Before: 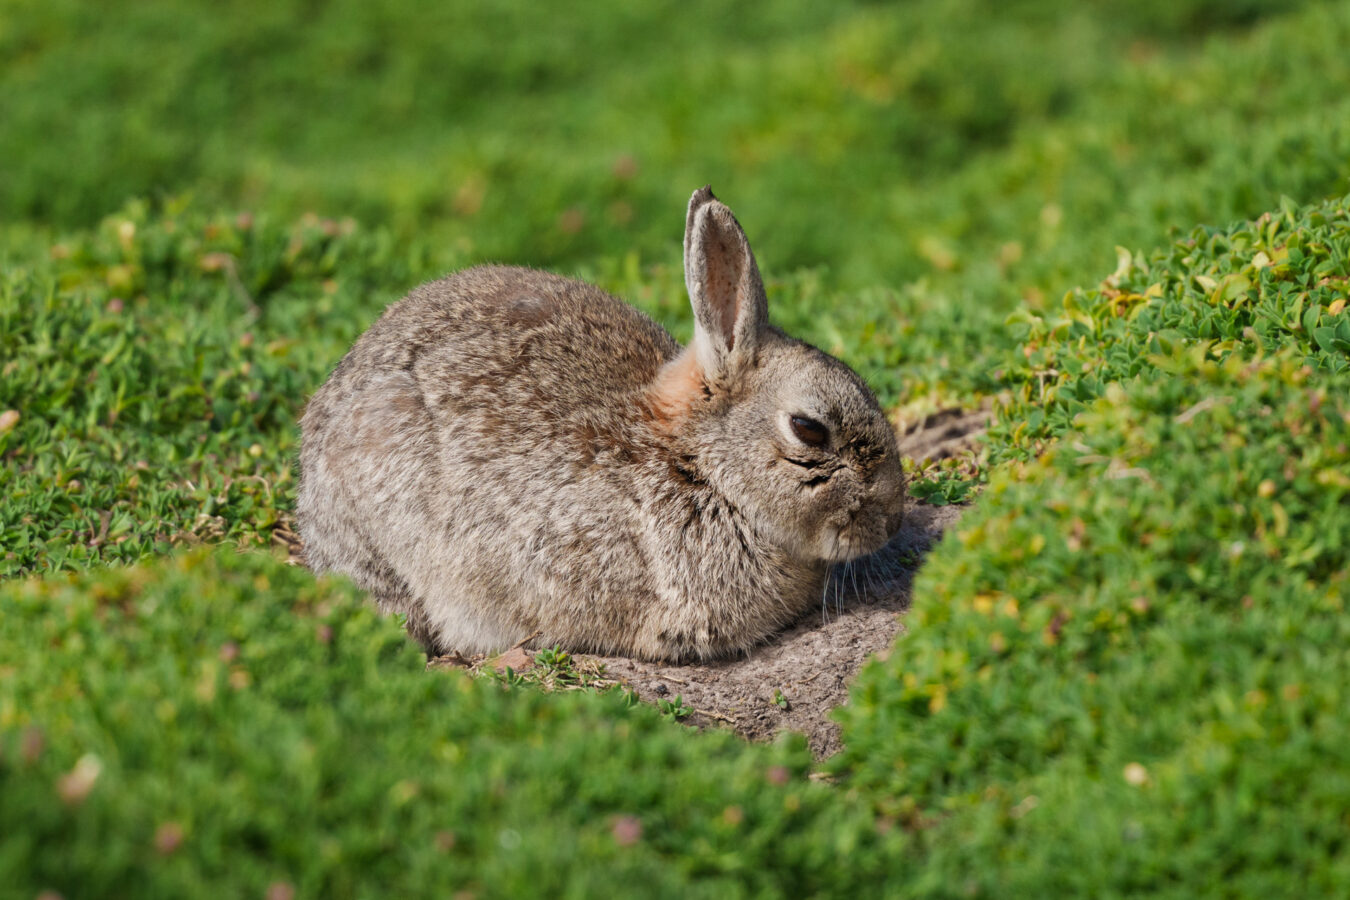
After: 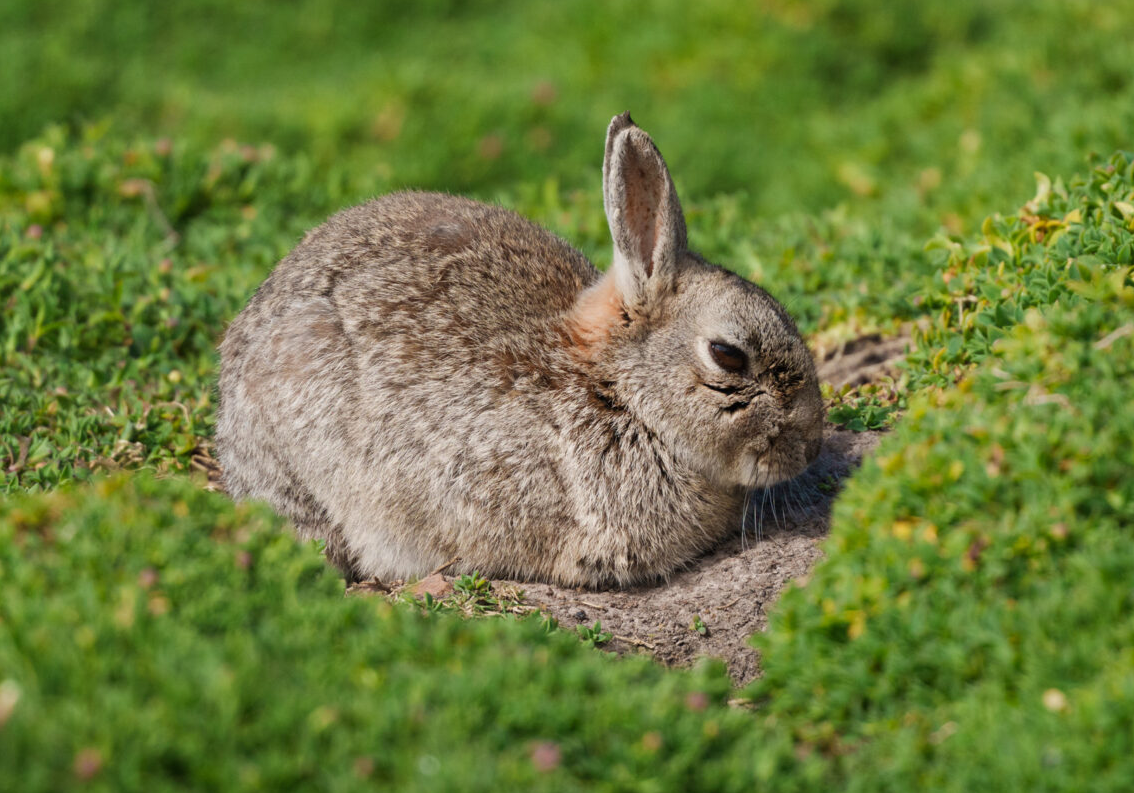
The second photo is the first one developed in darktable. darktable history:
crop: left 6.049%, top 8.292%, right 9.536%, bottom 3.544%
